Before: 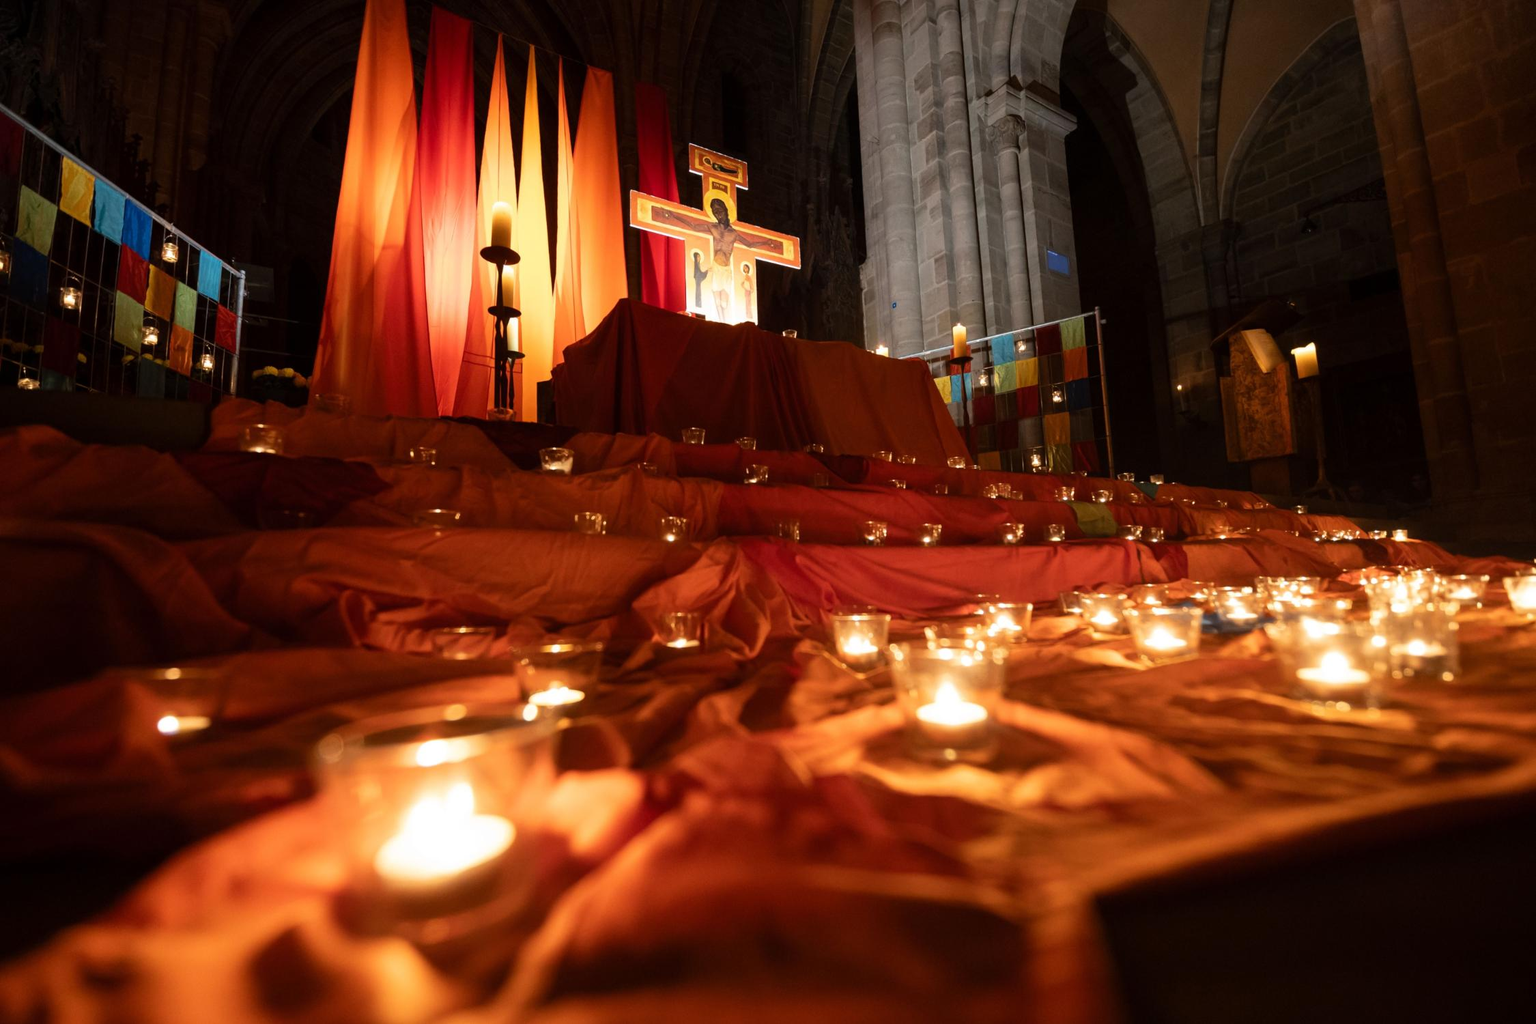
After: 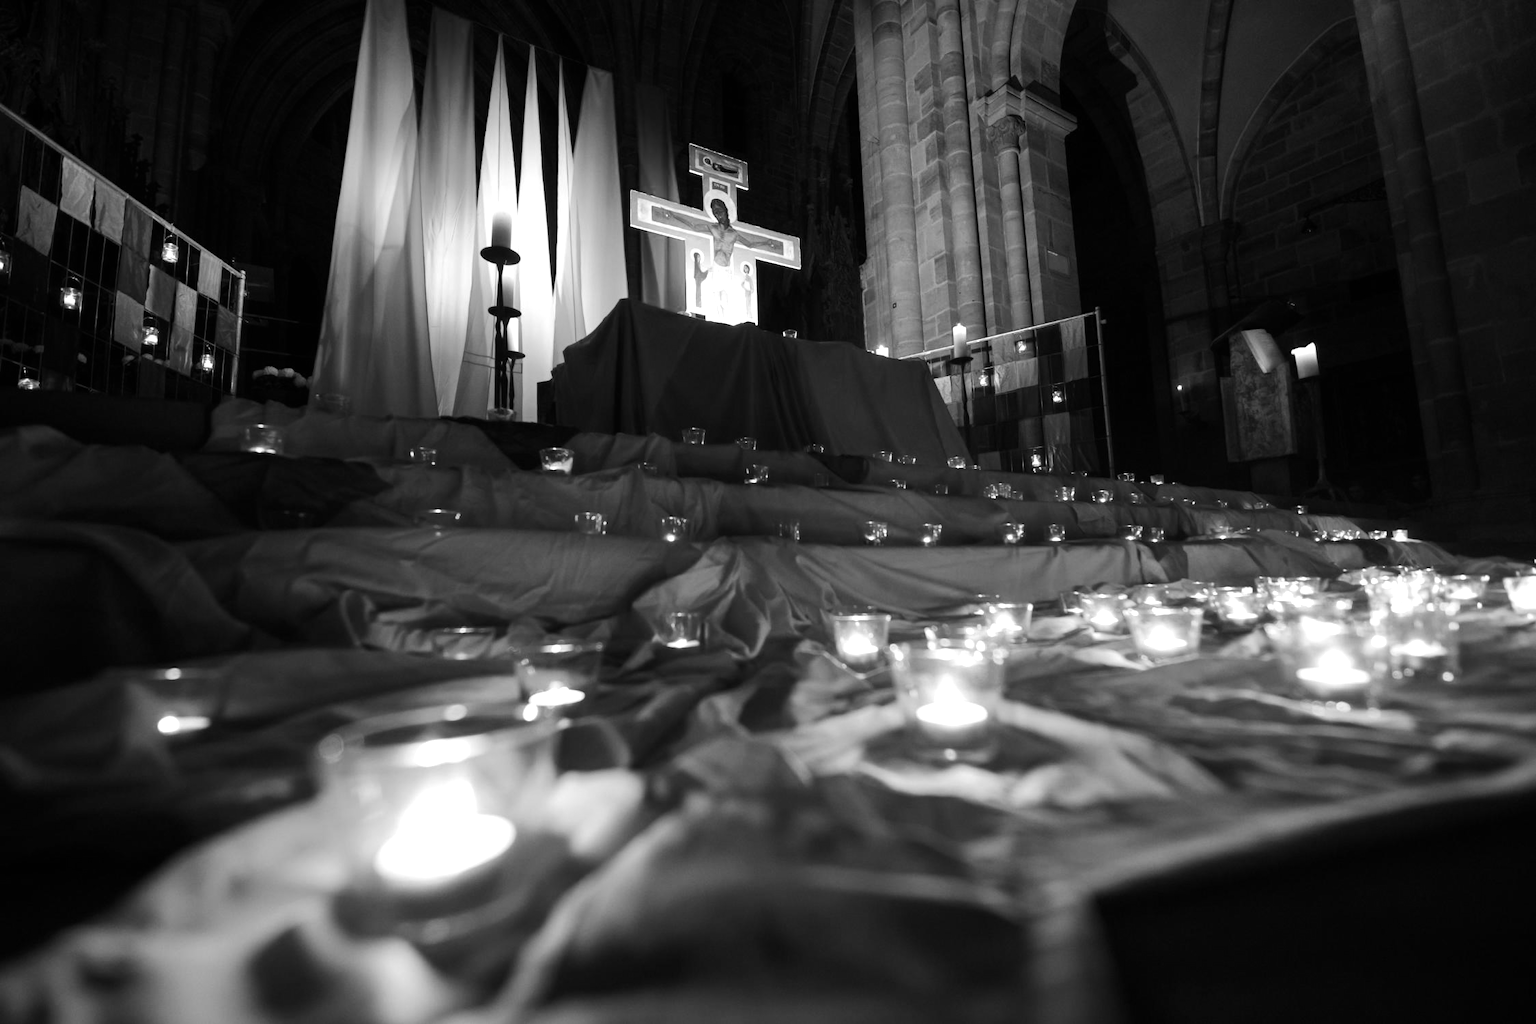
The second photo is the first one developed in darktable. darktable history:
tone equalizer: -8 EV -0.417 EV, -7 EV -0.389 EV, -6 EV -0.333 EV, -5 EV -0.222 EV, -3 EV 0.222 EV, -2 EV 0.333 EV, -1 EV 0.389 EV, +0 EV 0.417 EV, edges refinement/feathering 500, mask exposure compensation -1.57 EV, preserve details no
levels: levels [0, 0.498, 0.996]
monochrome: a -3.63, b -0.465
